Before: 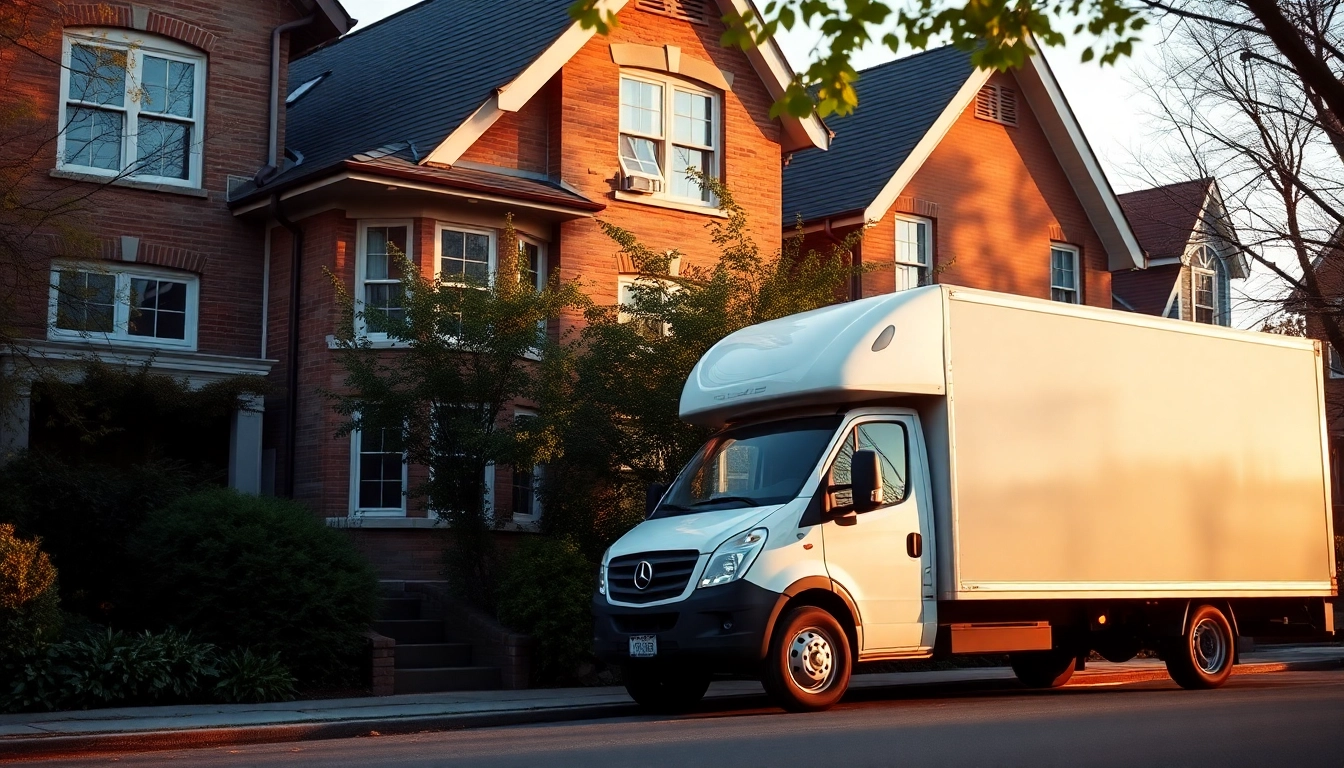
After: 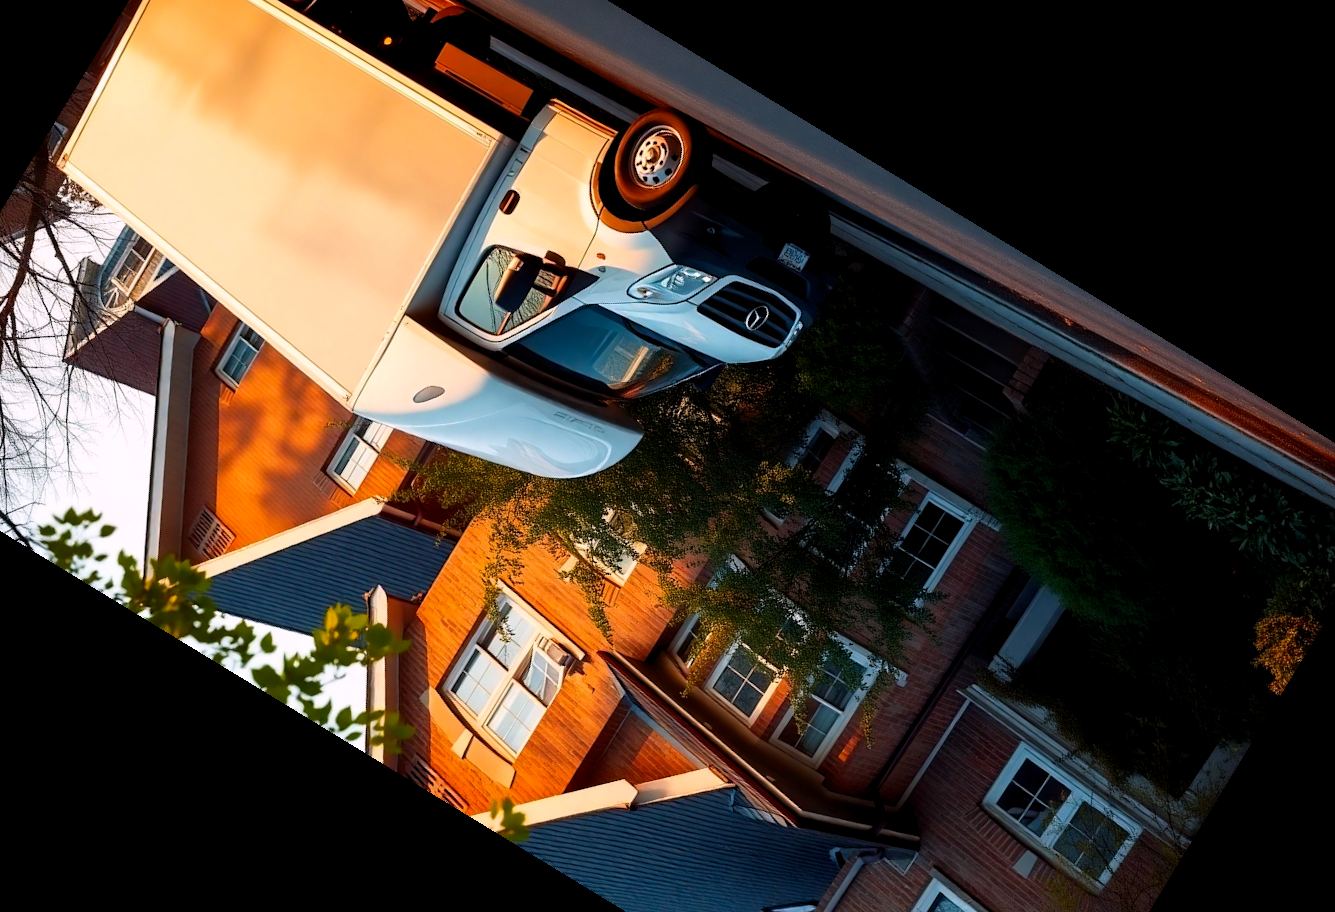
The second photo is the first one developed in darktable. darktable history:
crop and rotate: angle 148.68°, left 9.111%, top 15.603%, right 4.588%, bottom 17.041%
color balance rgb: shadows lift › chroma 2%, shadows lift › hue 217.2°, power › chroma 0.25%, power › hue 60°, highlights gain › chroma 1.5%, highlights gain › hue 309.6°, global offset › luminance -0.25%, perceptual saturation grading › global saturation 15%, global vibrance 15%
